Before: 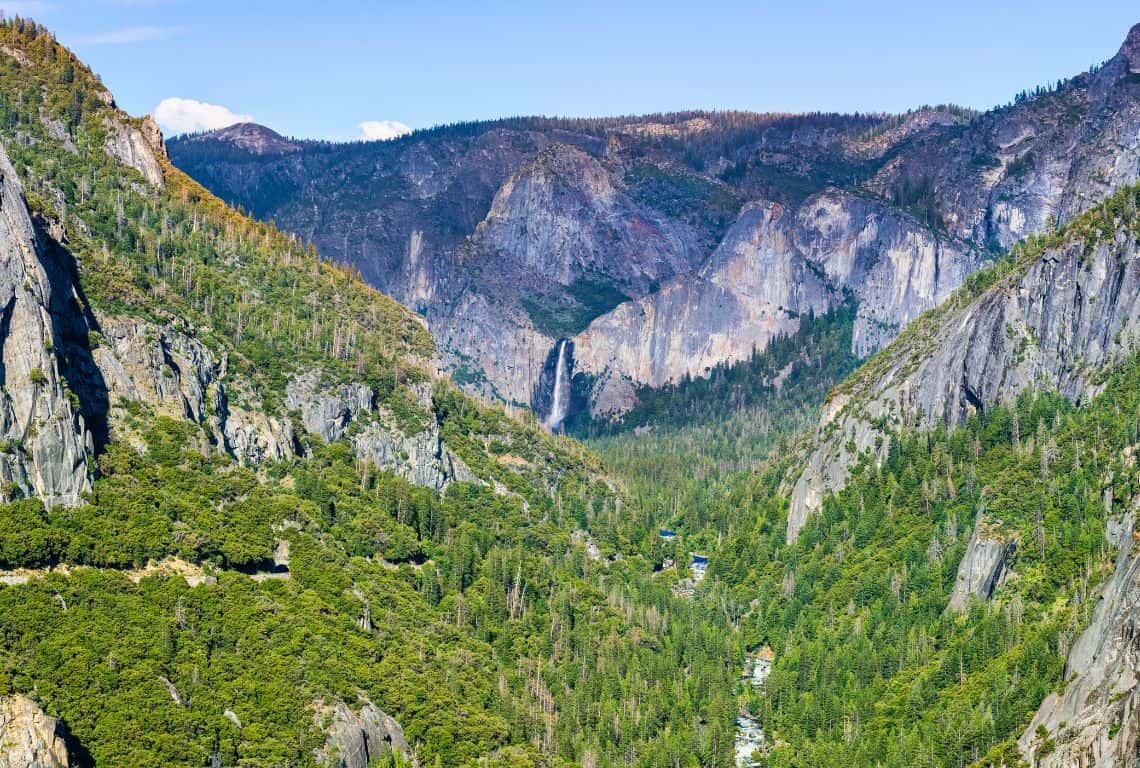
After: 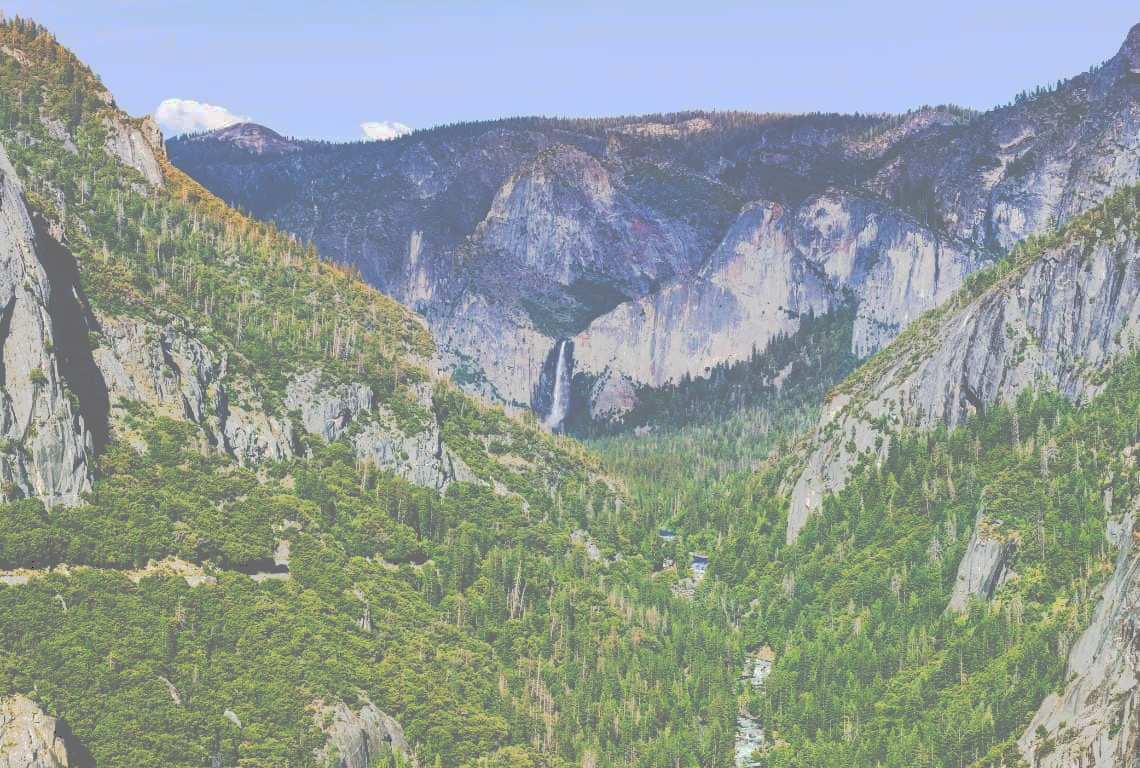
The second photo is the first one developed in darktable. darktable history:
tone curve: curves: ch0 [(0, 0) (0.003, 0.437) (0.011, 0.438) (0.025, 0.441) (0.044, 0.441) (0.069, 0.441) (0.1, 0.444) (0.136, 0.447) (0.177, 0.452) (0.224, 0.457) (0.277, 0.466) (0.335, 0.485) (0.399, 0.514) (0.468, 0.558) (0.543, 0.616) (0.623, 0.686) (0.709, 0.76) (0.801, 0.803) (0.898, 0.825) (1, 1)], preserve colors none
levels: mode automatic
